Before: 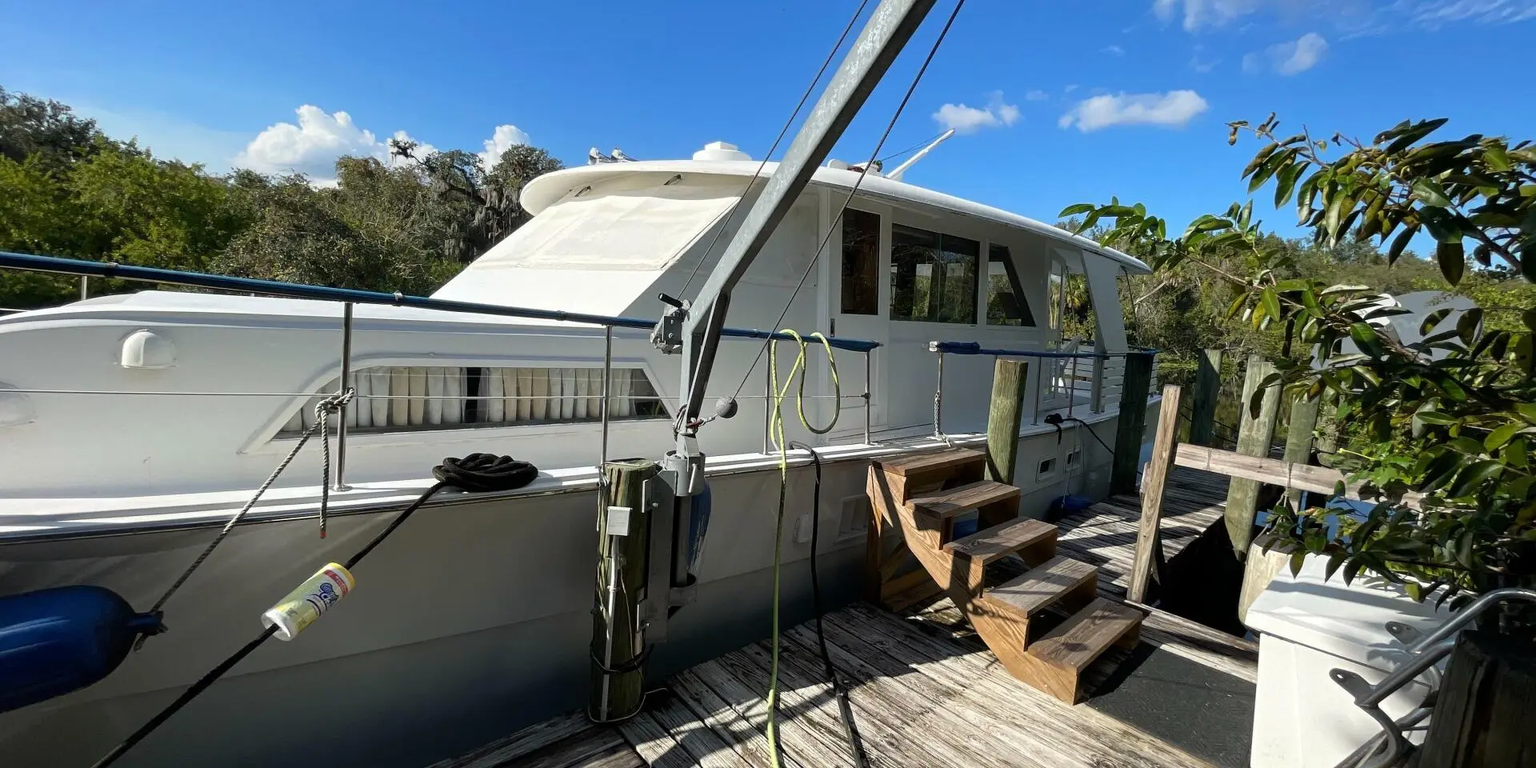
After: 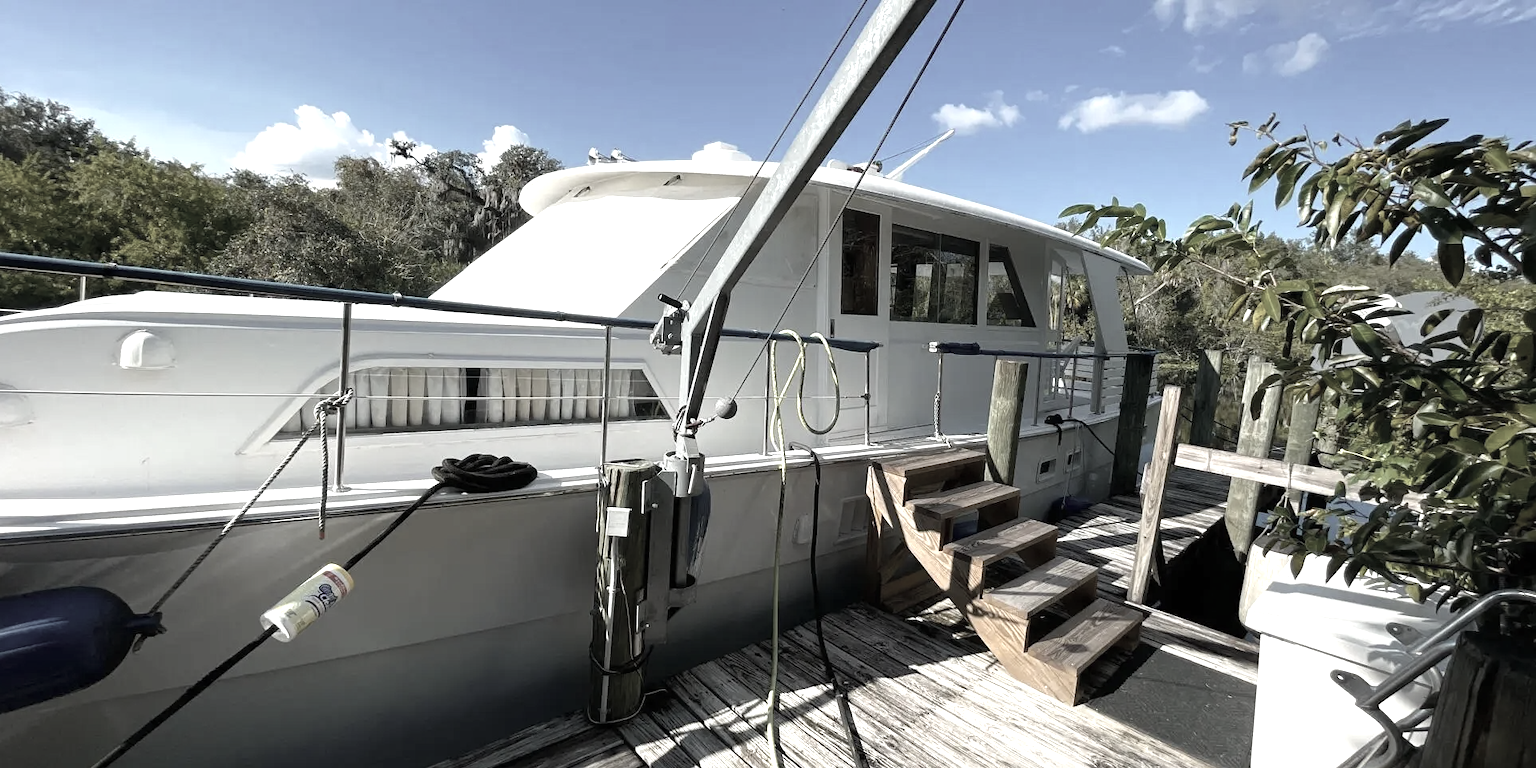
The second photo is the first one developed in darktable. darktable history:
exposure: black level correction 0, exposure 0.7 EV, compensate exposure bias true, compensate highlight preservation false
color zones: curves: ch1 [(0, 0.153) (0.143, 0.15) (0.286, 0.151) (0.429, 0.152) (0.571, 0.152) (0.714, 0.151) (0.857, 0.151) (1, 0.153)]
color balance rgb: perceptual saturation grading › global saturation 20%, global vibrance 20%
crop and rotate: left 0.126%
